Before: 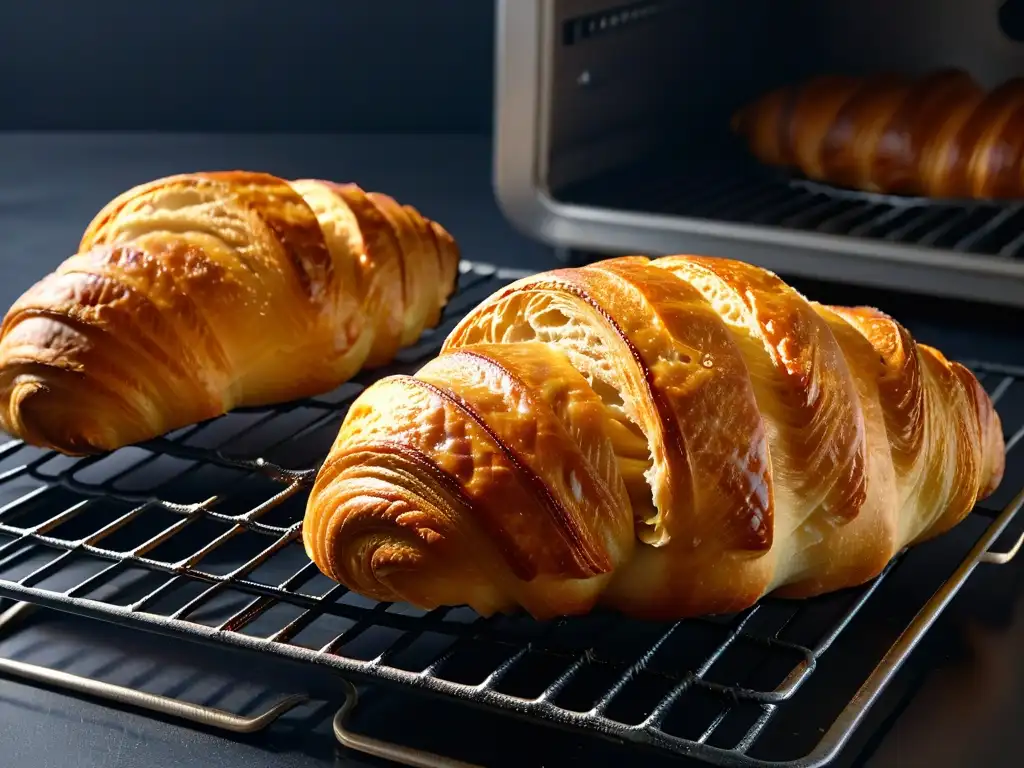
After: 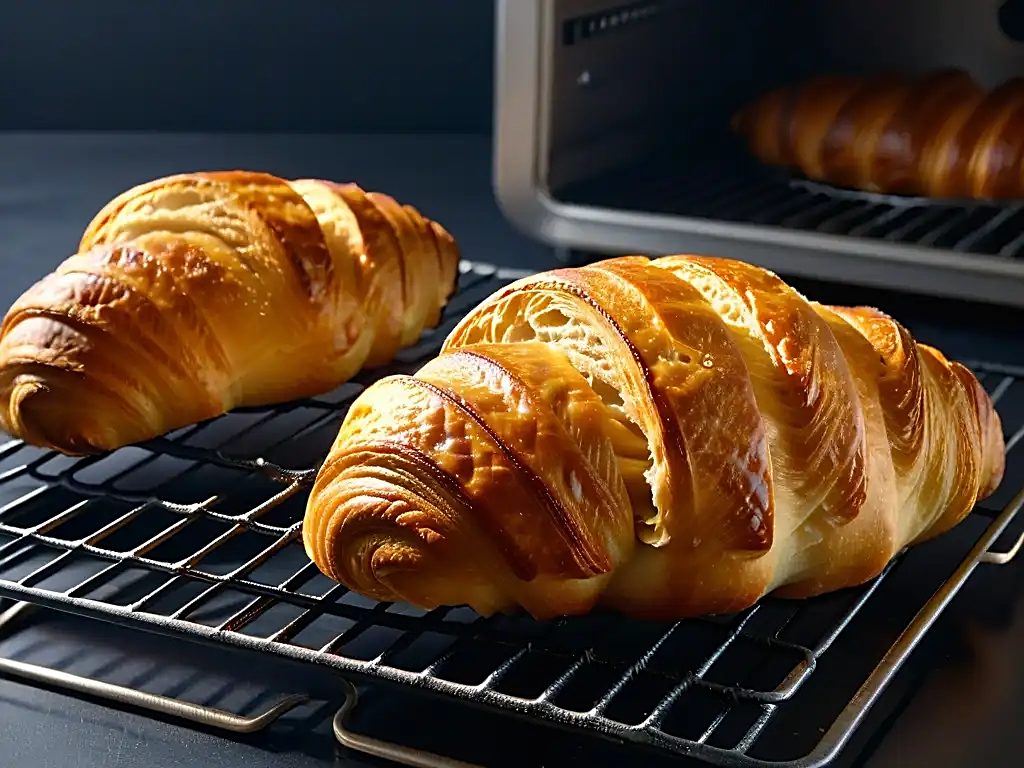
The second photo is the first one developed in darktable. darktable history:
color contrast: green-magenta contrast 0.96
sharpen: on, module defaults
